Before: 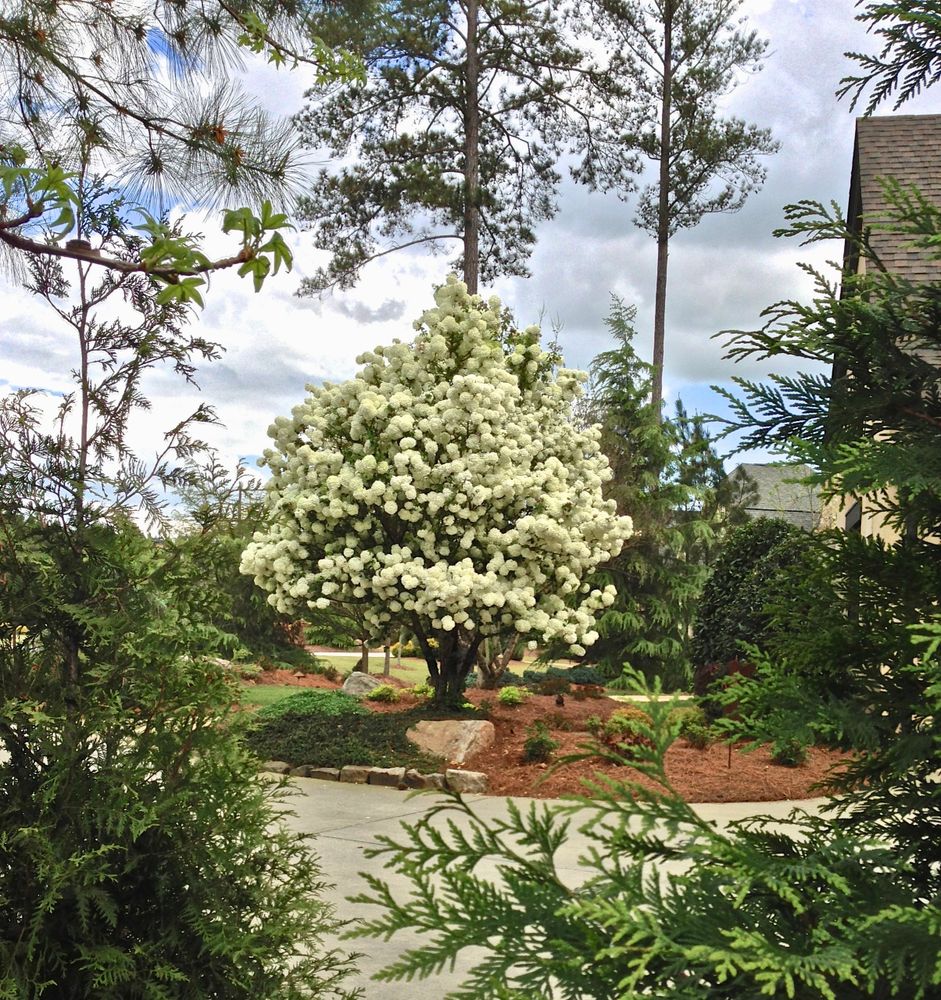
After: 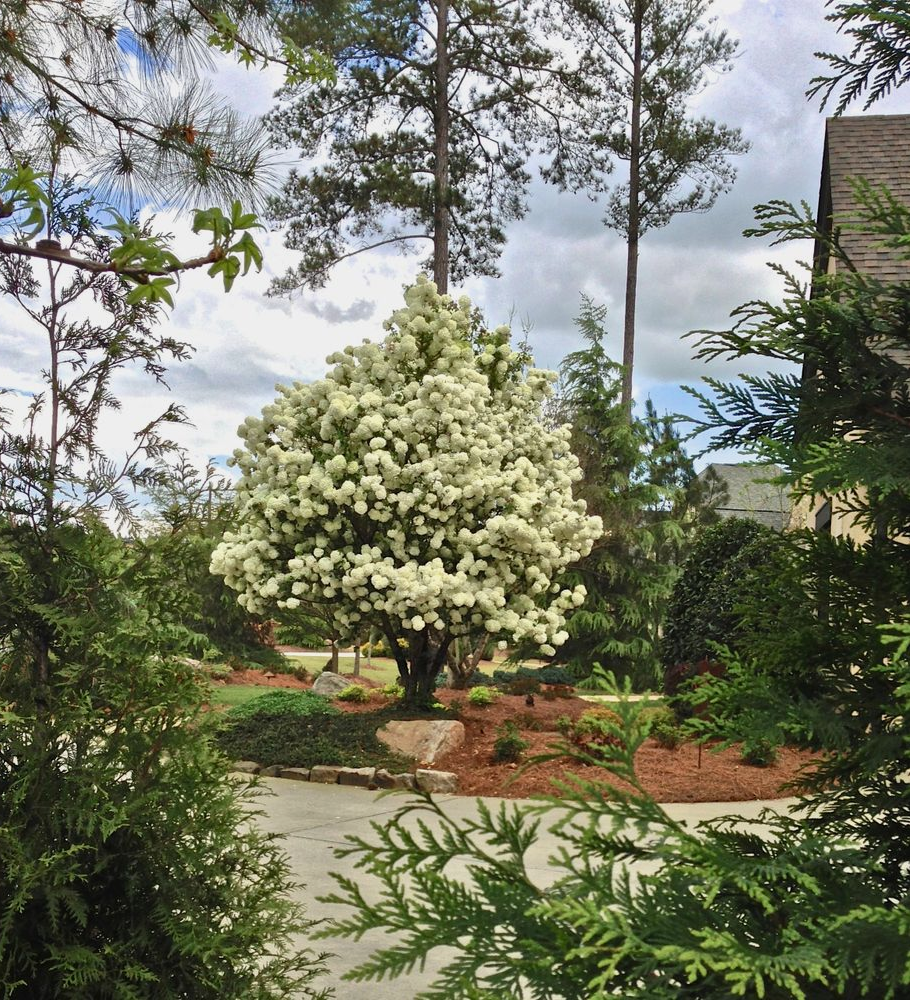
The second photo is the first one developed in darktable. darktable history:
exposure: exposure -0.177 EV, compensate highlight preservation false
crop and rotate: left 3.238%
